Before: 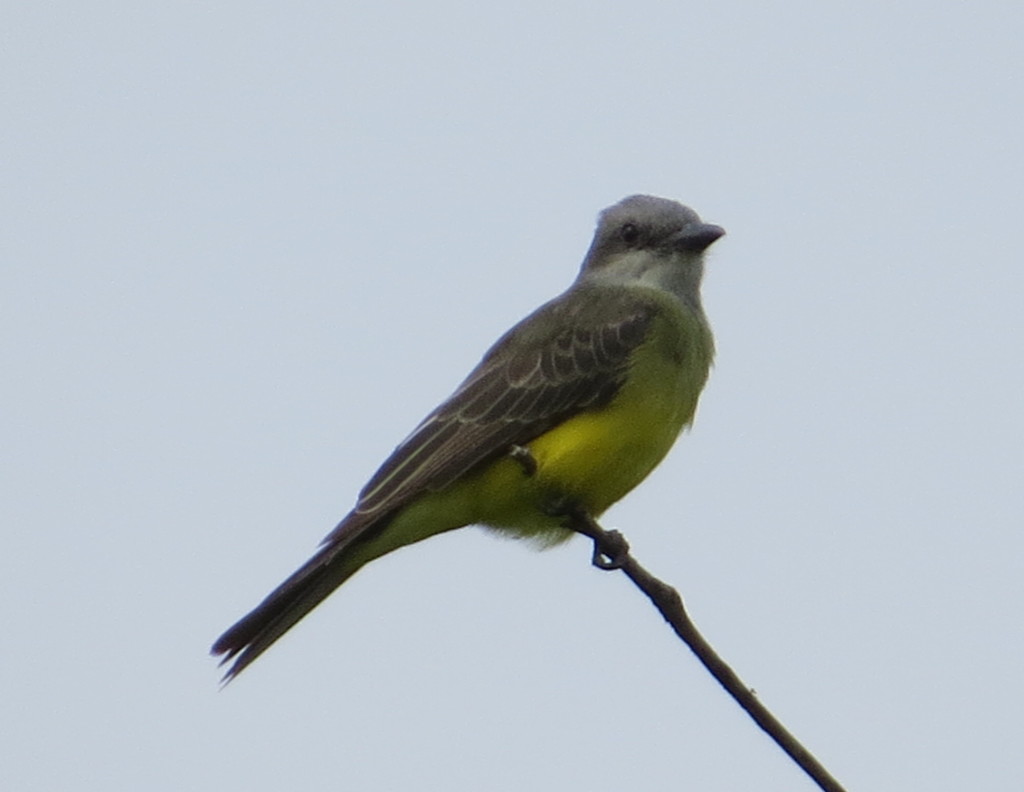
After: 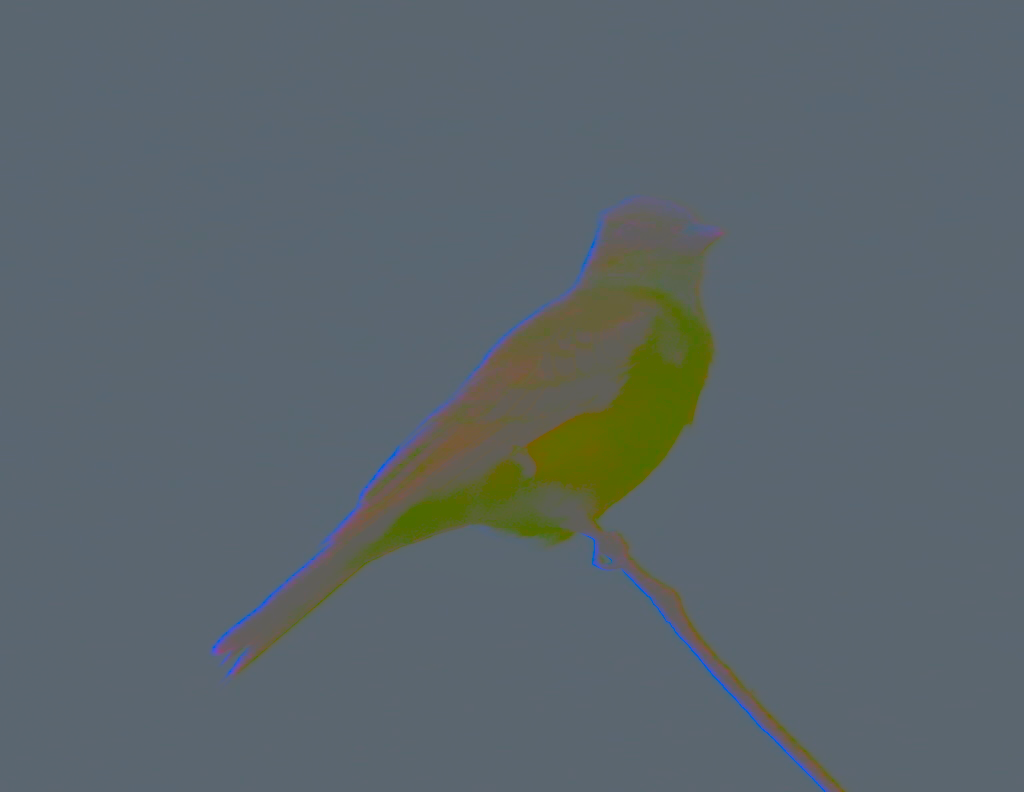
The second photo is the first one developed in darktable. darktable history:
contrast brightness saturation: contrast -0.972, brightness -0.161, saturation 0.77
base curve: curves: ch0 [(0, 0) (0.036, 0.025) (0.121, 0.166) (0.206, 0.329) (0.605, 0.79) (1, 1)], preserve colors none
shadows and highlights: on, module defaults
